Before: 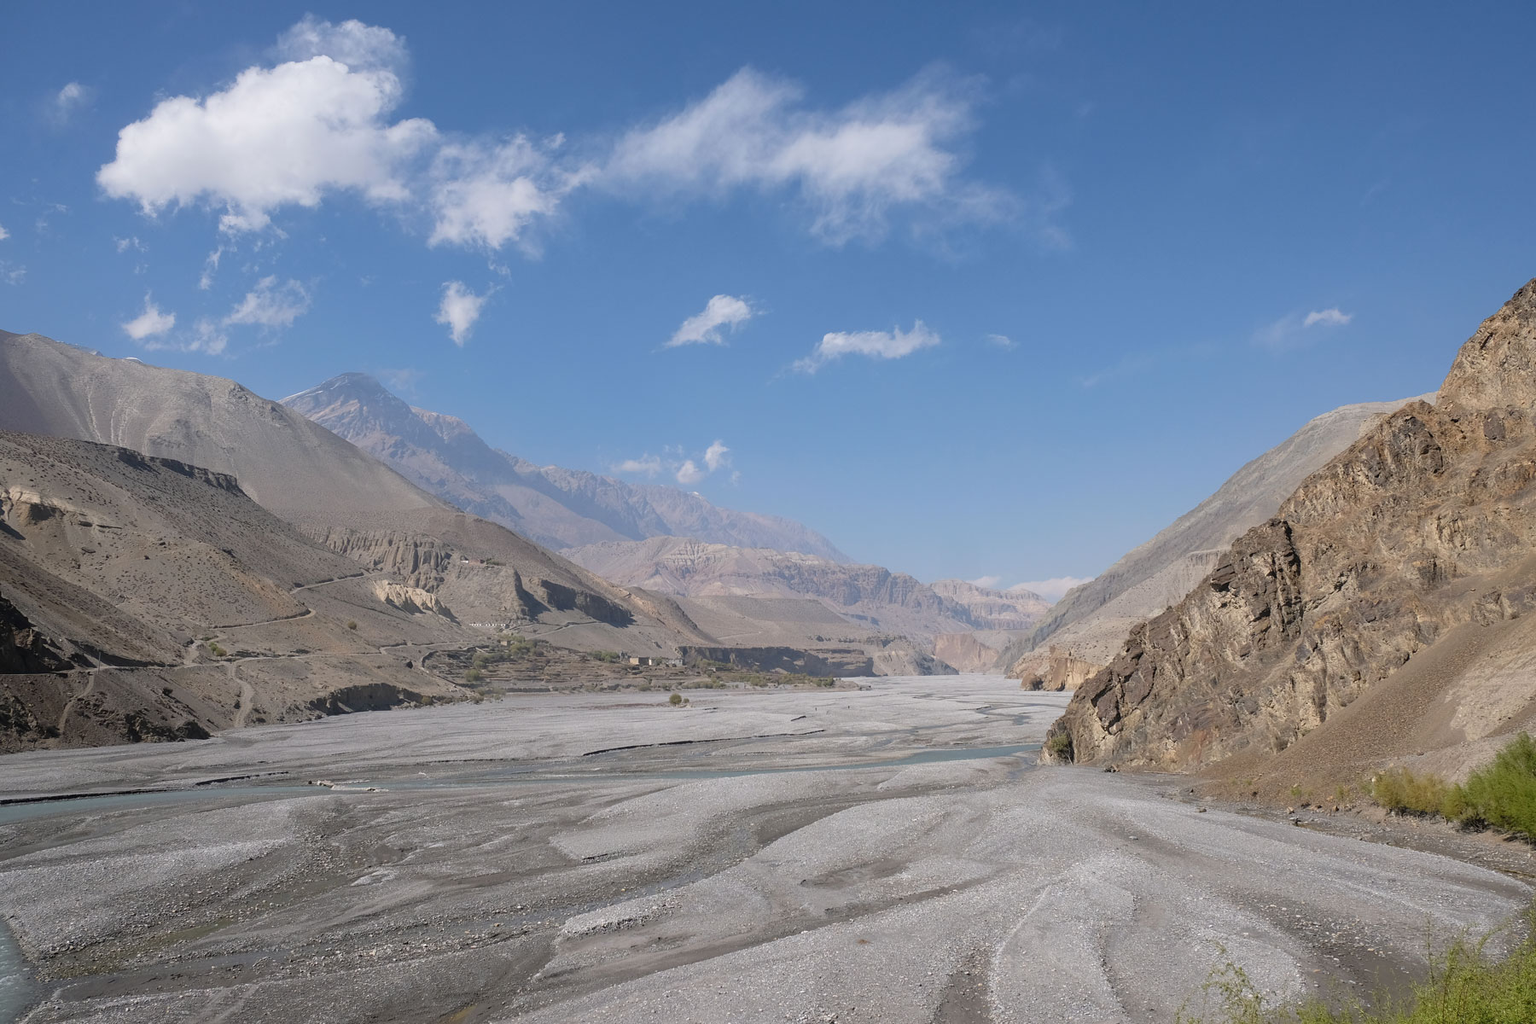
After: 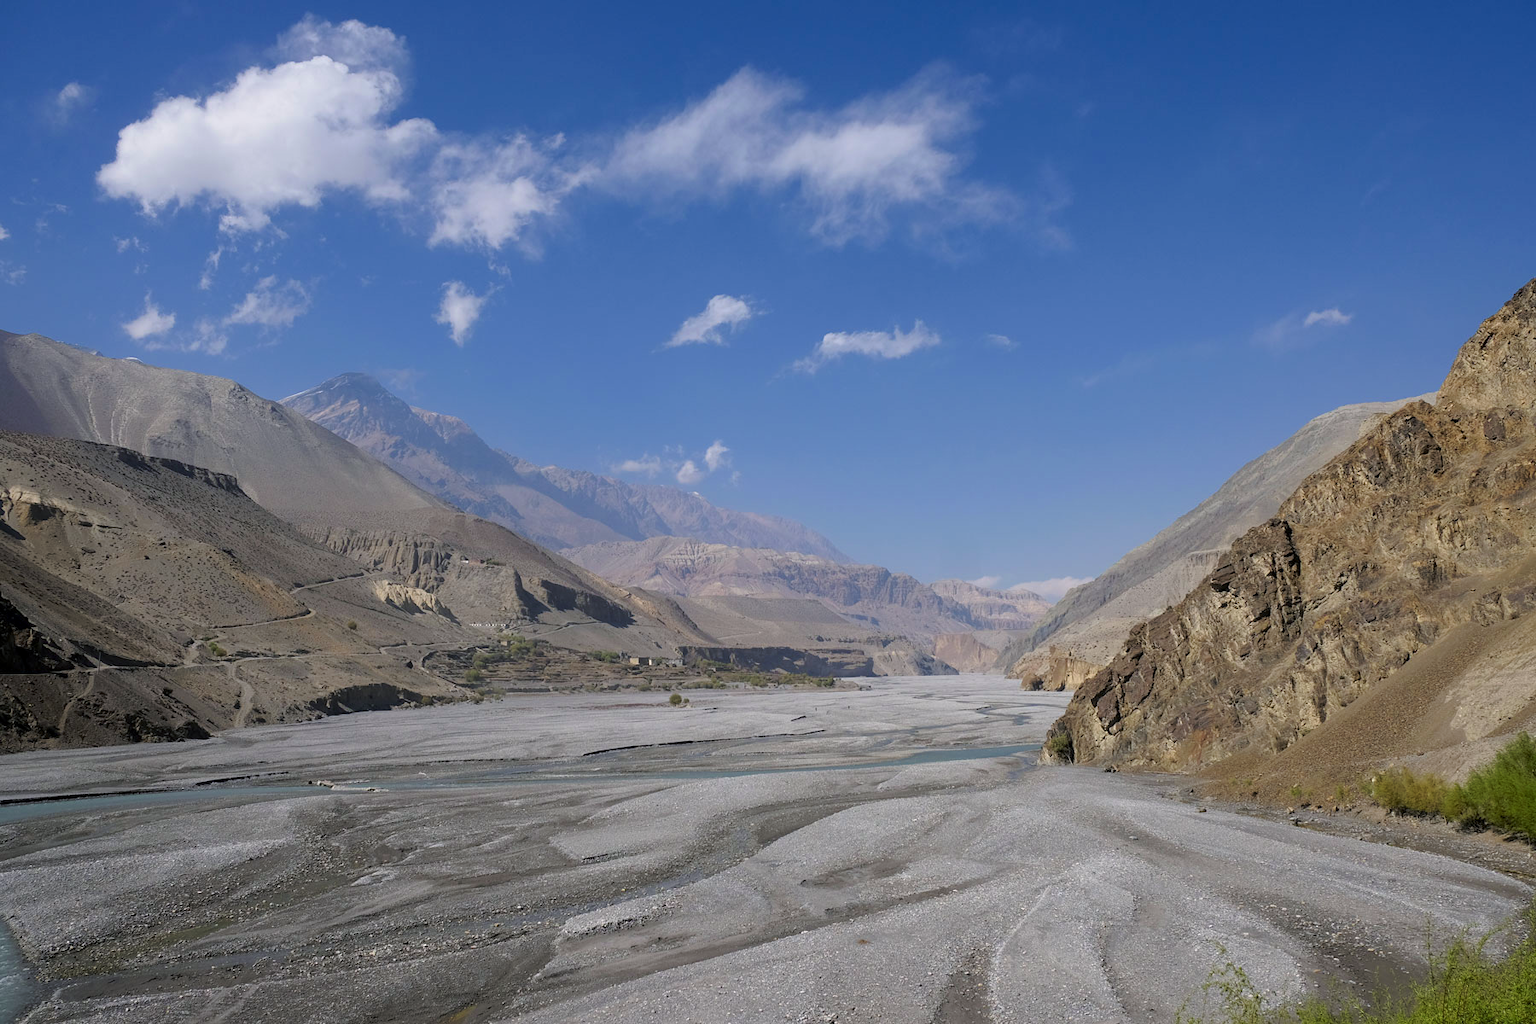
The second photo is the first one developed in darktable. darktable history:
tone curve: curves: ch0 [(0, 0) (0.003, 0.002) (0.011, 0.009) (0.025, 0.02) (0.044, 0.035) (0.069, 0.055) (0.1, 0.08) (0.136, 0.109) (0.177, 0.142) (0.224, 0.179) (0.277, 0.222) (0.335, 0.268) (0.399, 0.329) (0.468, 0.409) (0.543, 0.495) (0.623, 0.579) (0.709, 0.669) (0.801, 0.767) (0.898, 0.885) (1, 1)], preserve colors none
color look up table: target L [79.39, 72.12, 59.58, 44.38, 200.12, 100, 79.31, 68.94, 64.7, 59.43, 53.07, 51.28, 45.11, 37.62, 55.11, 50.66, 39.29, 37.28, 29.64, 18.23, 70.14, 68.25, 50.98, 47.28, 0 ×25], target a [-1.117, -24.85, -41.8, -15.2, -0.016, 0, -3.652, 12.48, 16.47, 32.74, -0.209, 48.77, 48.75, 16.52, 11.7, 50.45, 16.59, -0.161, 29.93, 0.319, -29.91, -0.928, -14.82, -1.179, 0 ×25], target b [-0.867, 59.71, 35.37, 26.56, 0.202, -0.002, 69.98, 63.97, 15.43, 59.59, -0.447, 14, 30.15, 18.85, -26.03, -17.42, -50.78, -1.378, -25.22, -1.577, -2.267, -1.272, -28.57, -27.93, 0 ×25], num patches 24
